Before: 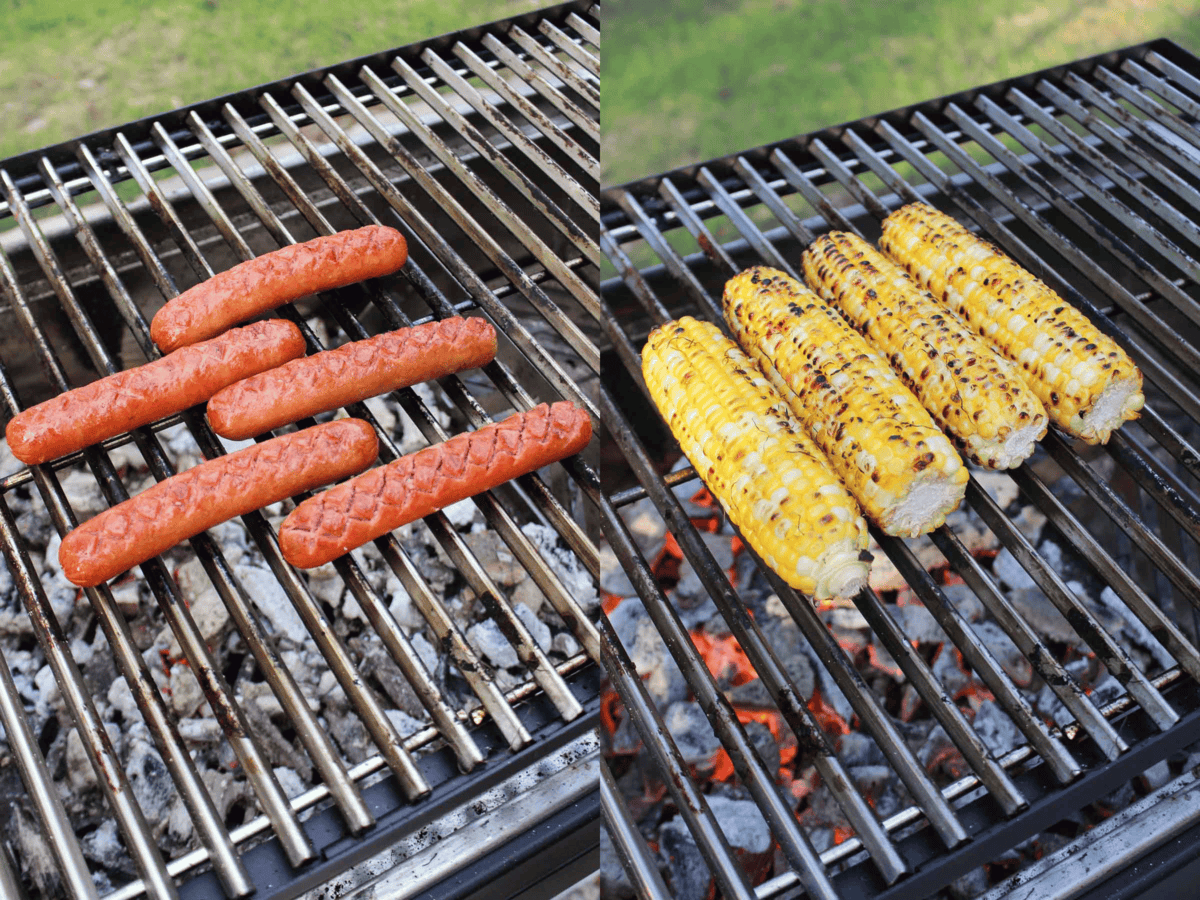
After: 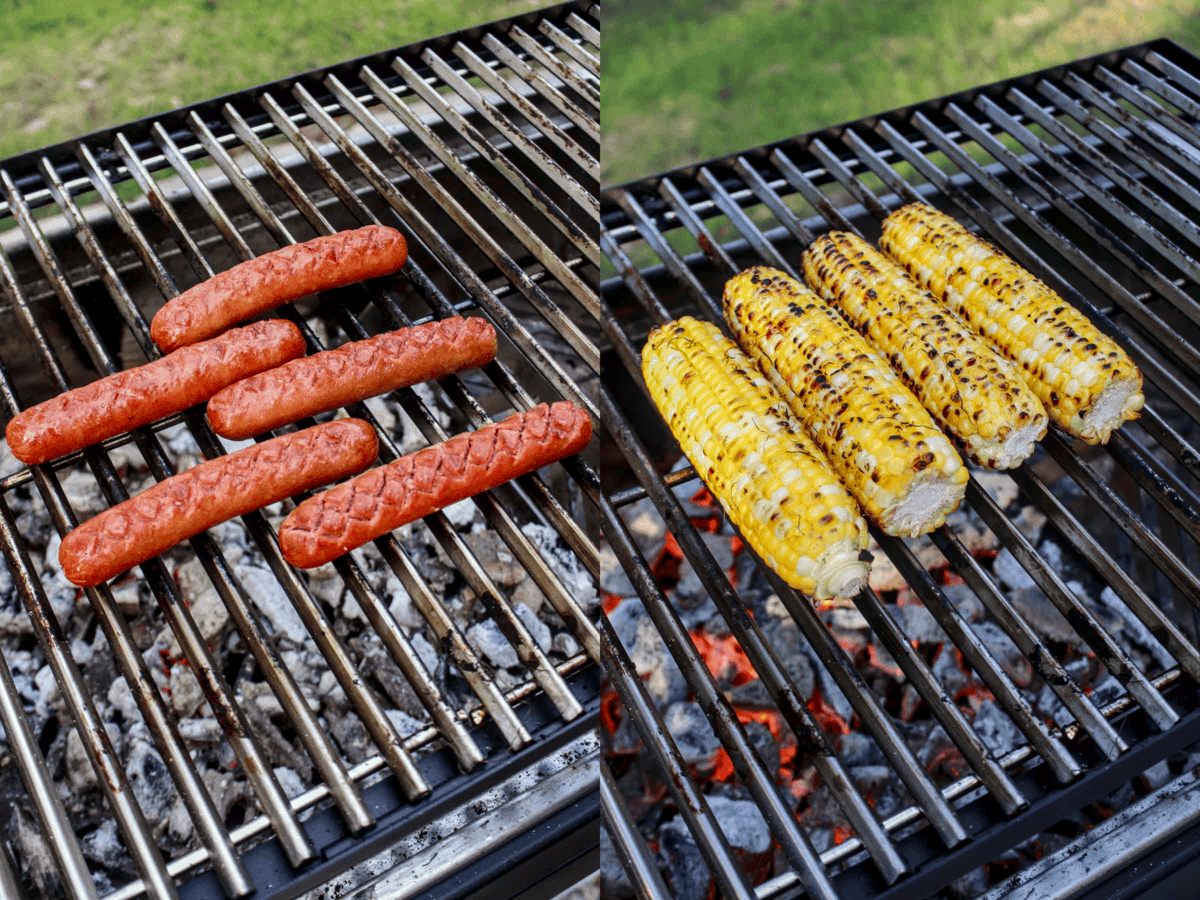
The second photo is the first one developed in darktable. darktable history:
local contrast: on, module defaults
contrast brightness saturation: contrast 0.067, brightness -0.134, saturation 0.061
